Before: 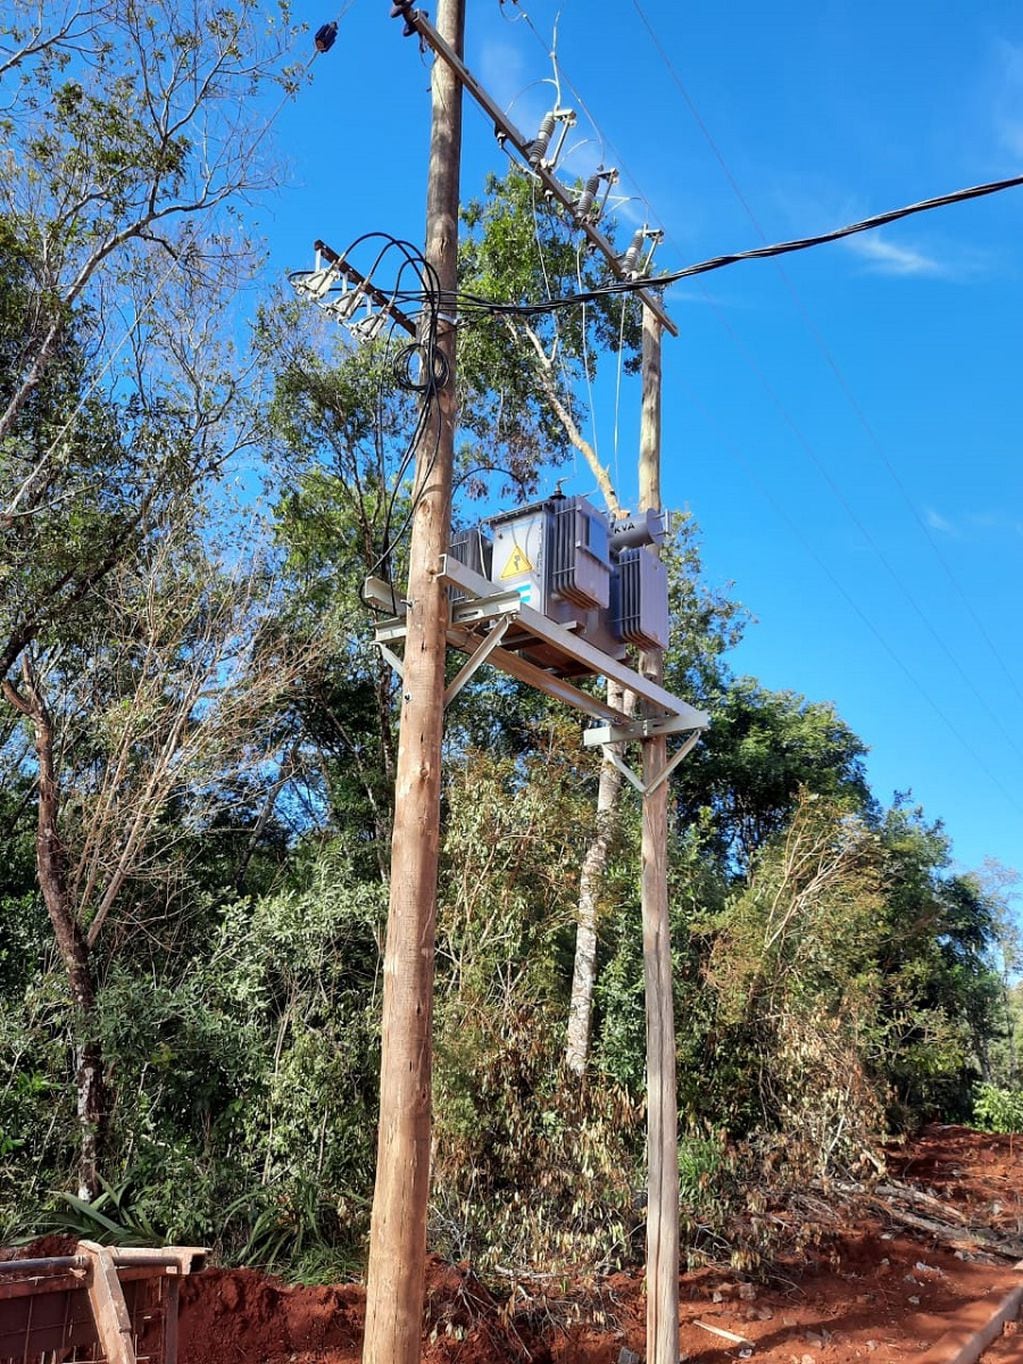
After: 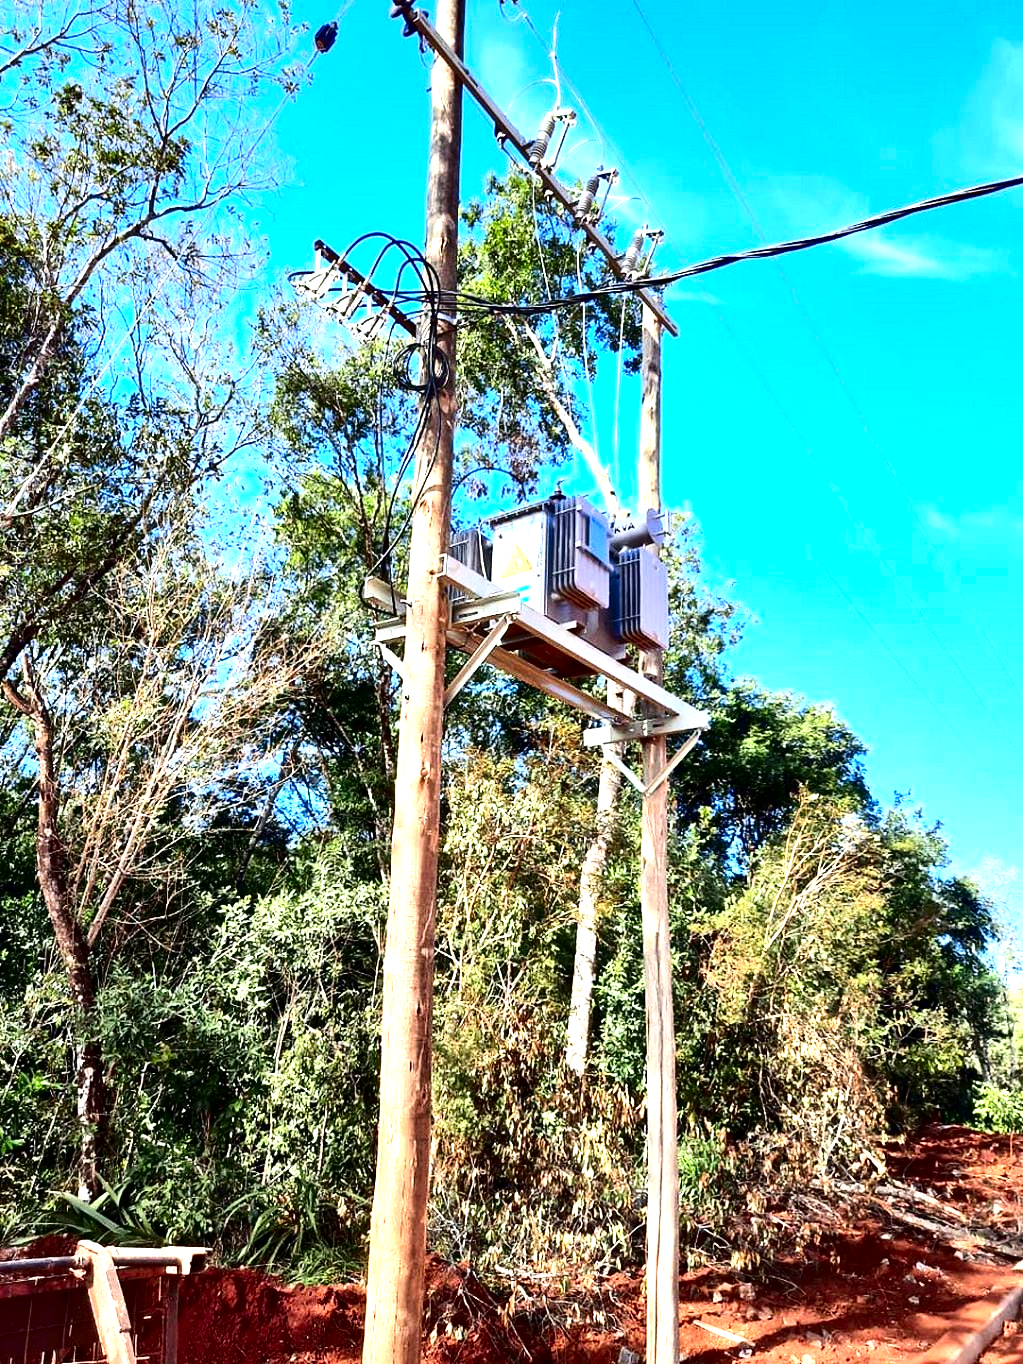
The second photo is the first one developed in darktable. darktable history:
exposure: black level correction 0, exposure 1.299 EV, compensate exposure bias true, compensate highlight preservation false
contrast brightness saturation: contrast 0.244, brightness -0.233, saturation 0.148
